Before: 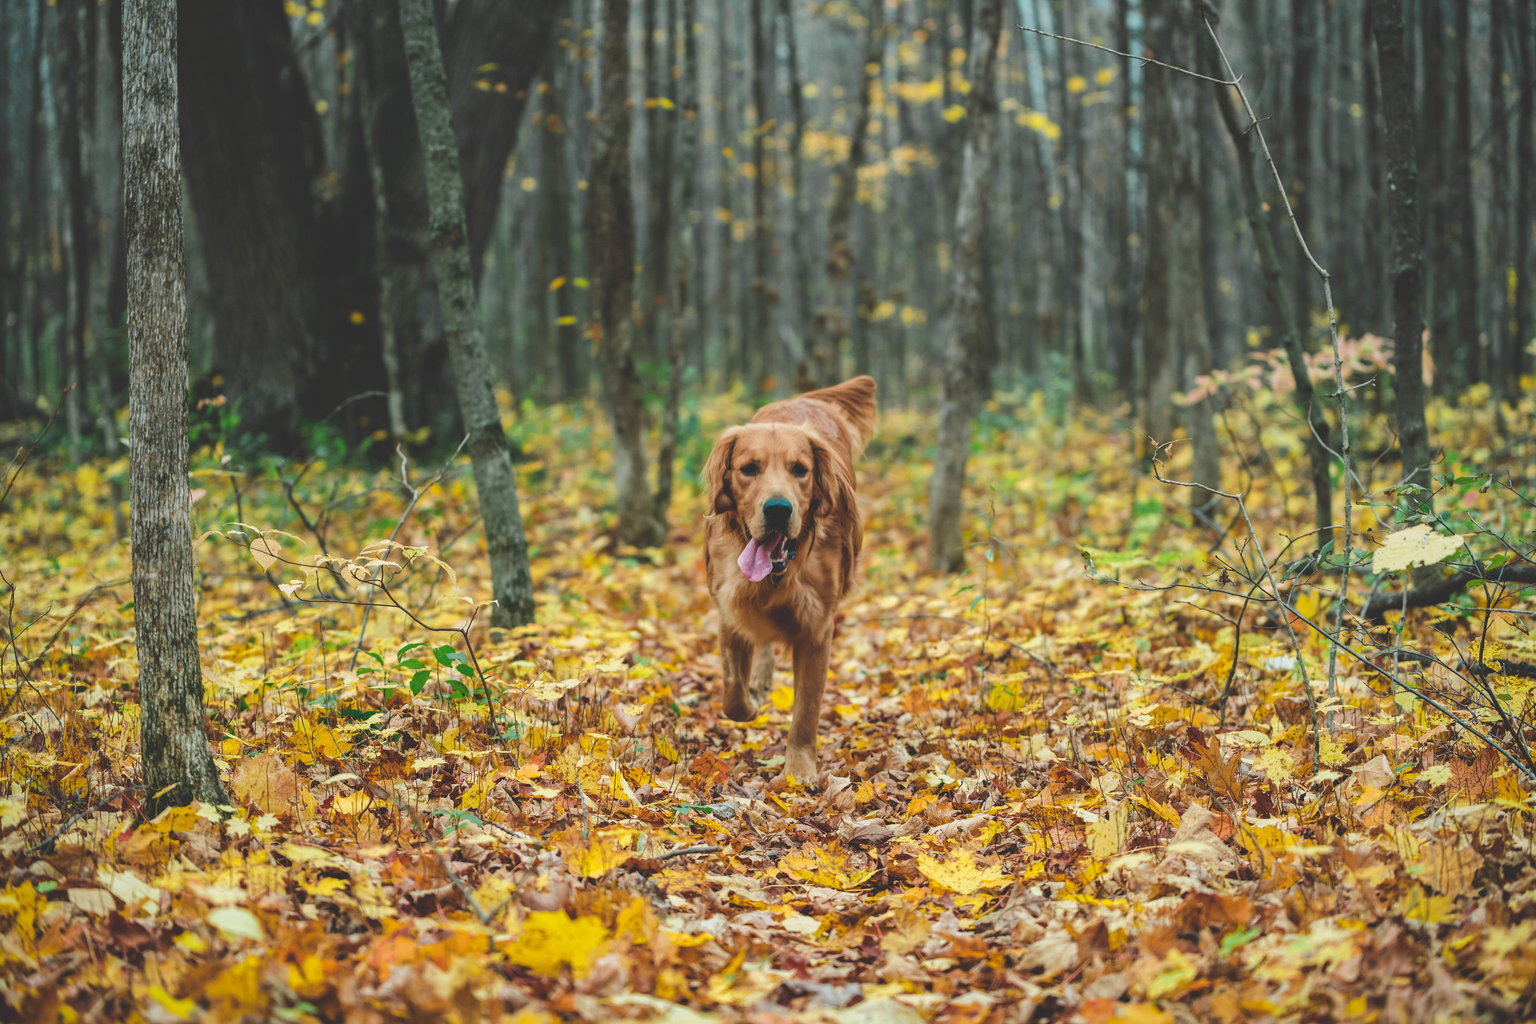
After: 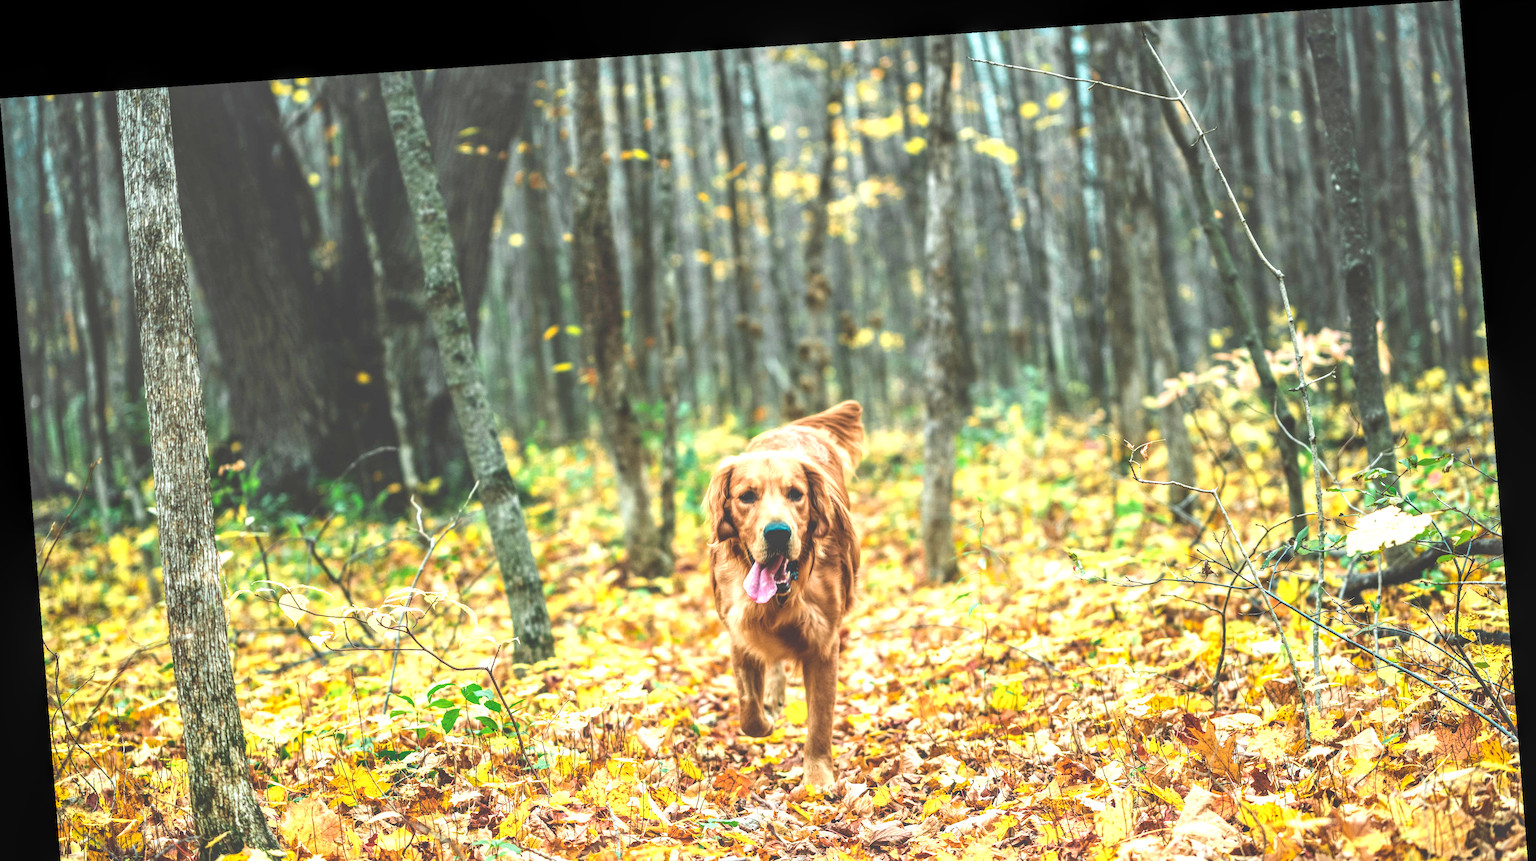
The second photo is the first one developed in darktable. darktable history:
crop: bottom 19.644%
rotate and perspective: rotation -4.2°, shear 0.006, automatic cropping off
local contrast: detail 130%
exposure: black level correction 0, exposure 1.2 EV, compensate highlight preservation false
velvia: strength 15%
